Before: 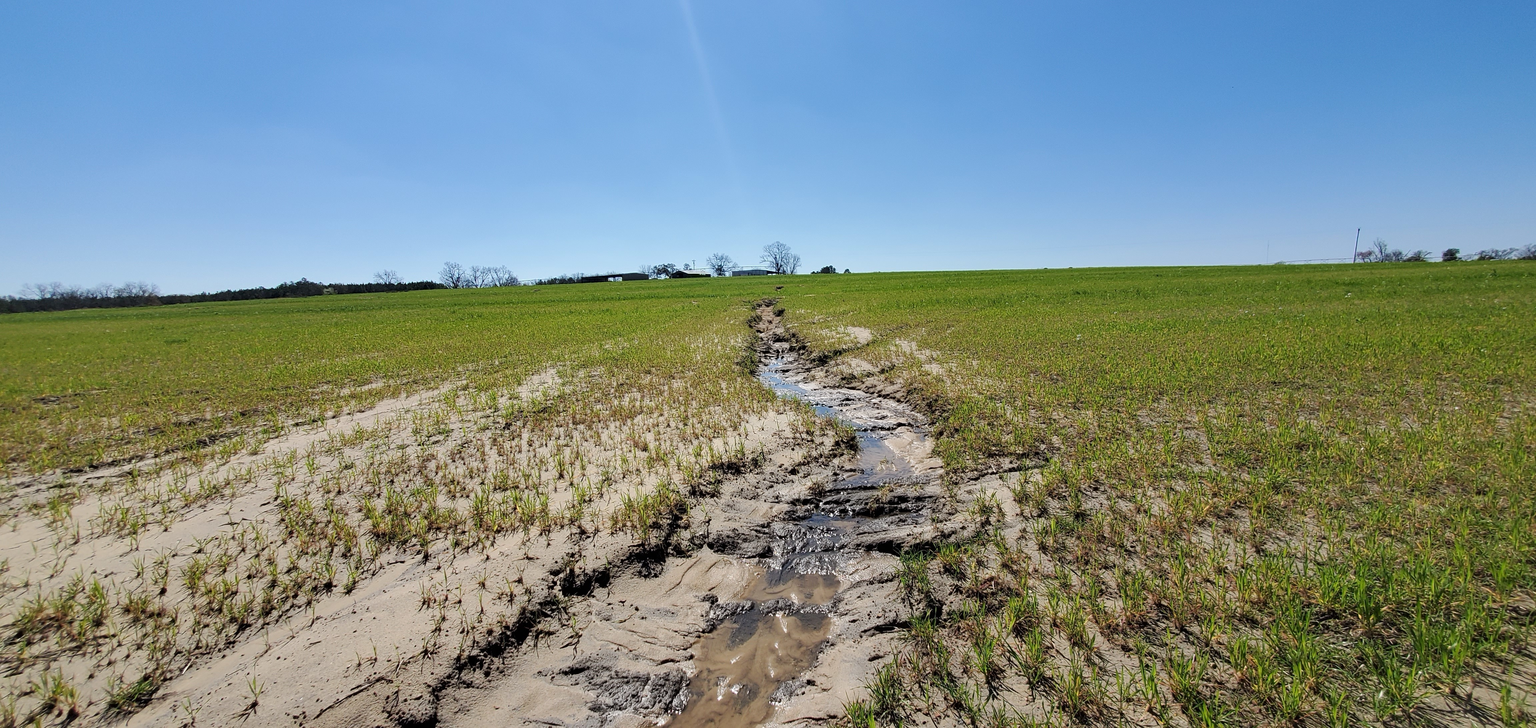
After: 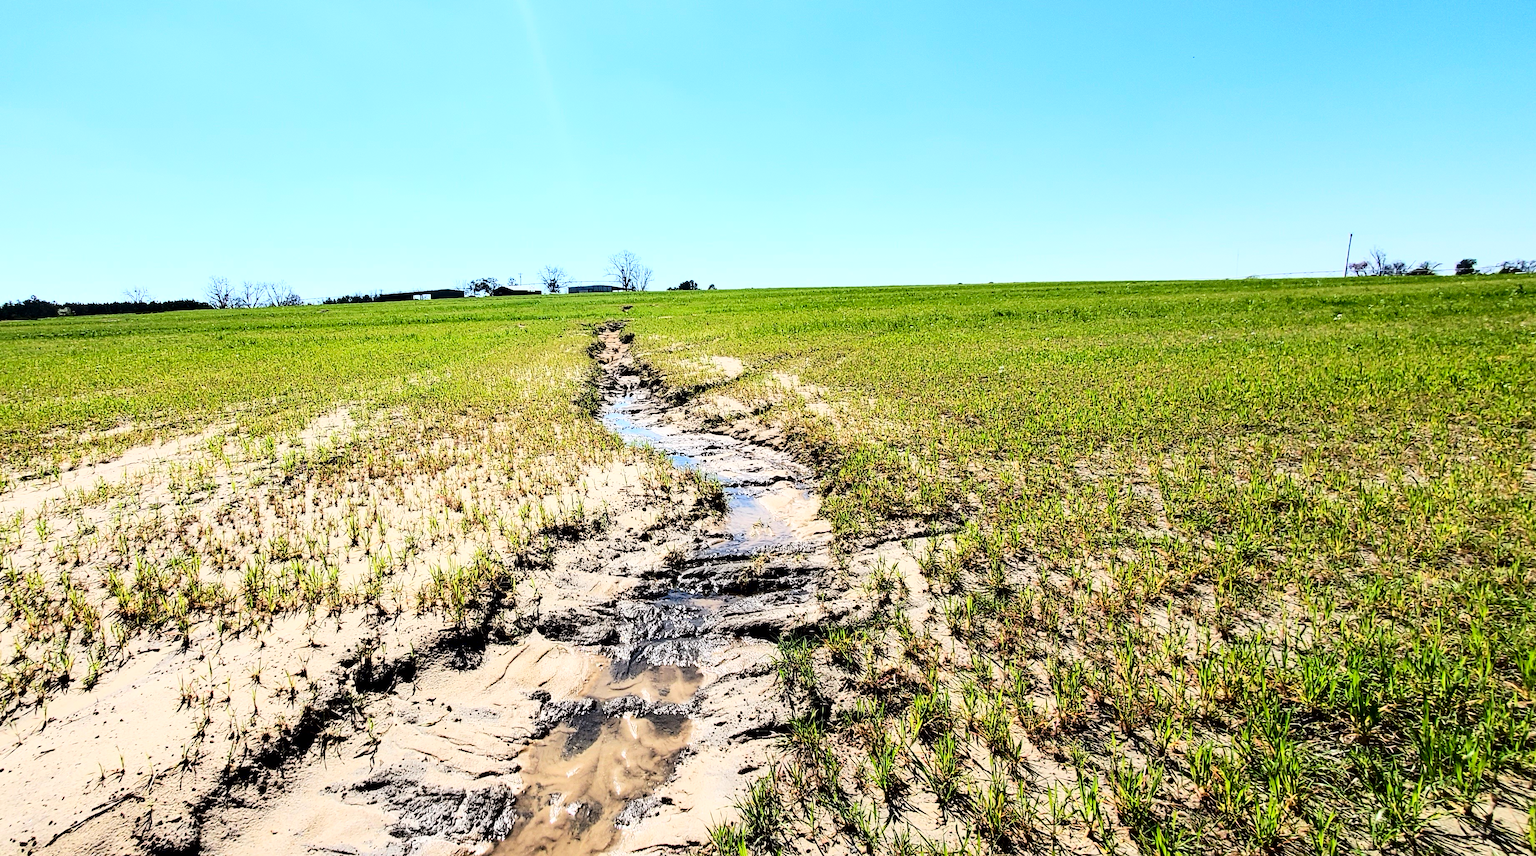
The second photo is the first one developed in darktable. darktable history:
crop and rotate: left 18.077%, top 5.75%, right 1.854%
base curve: curves: ch0 [(0, 0) (0.007, 0.004) (0.027, 0.03) (0.046, 0.07) (0.207, 0.54) (0.442, 0.872) (0.673, 0.972) (1, 1)]
contrast brightness saturation: contrast 0.195, brightness -0.238, saturation 0.119
